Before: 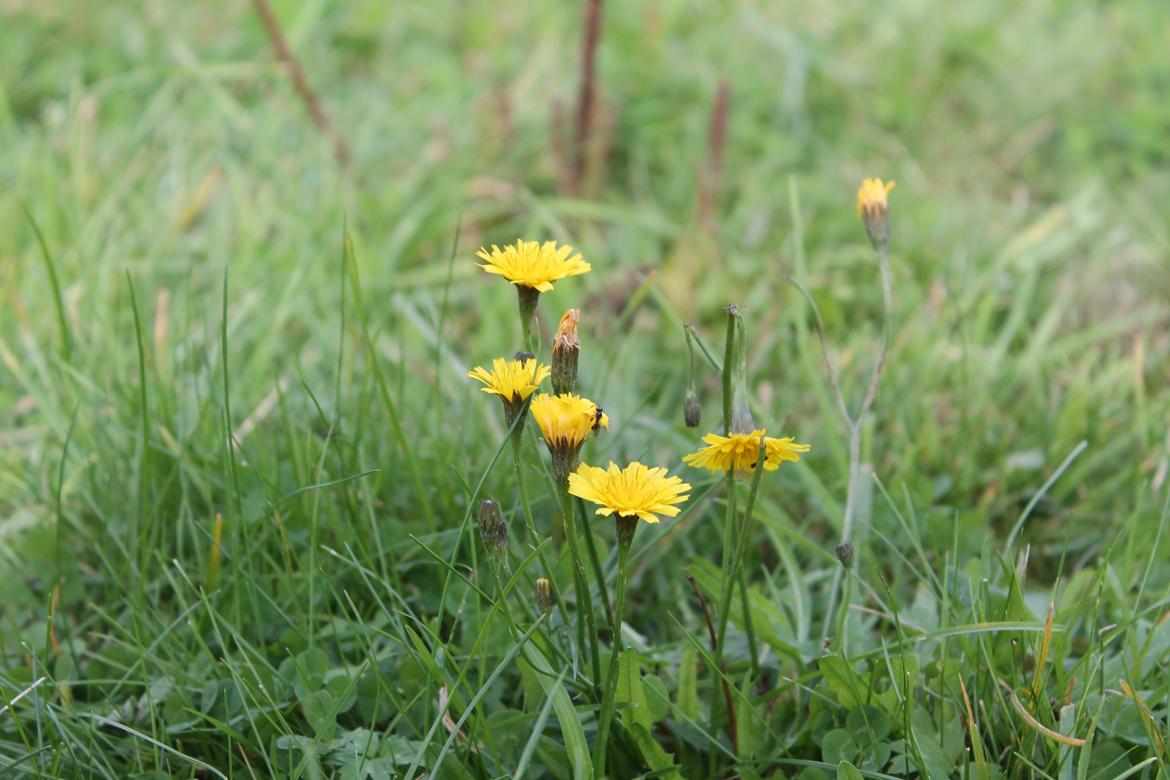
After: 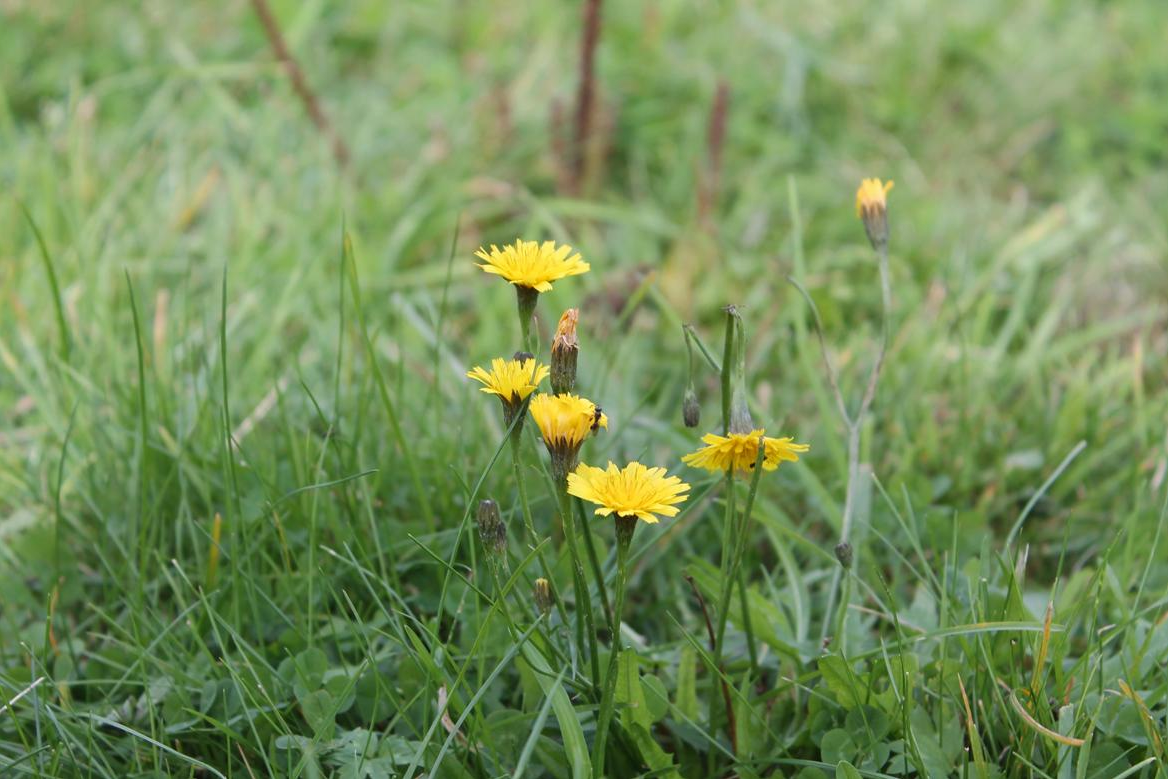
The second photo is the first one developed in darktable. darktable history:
crop: left 0.119%
shadows and highlights: radius 267.67, soften with gaussian
